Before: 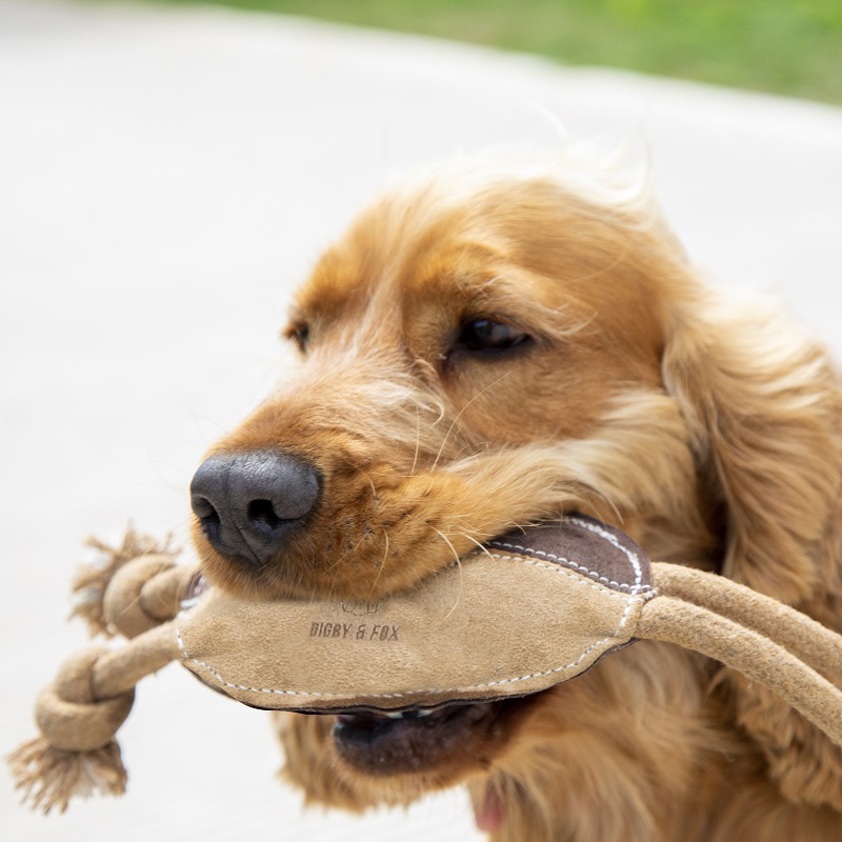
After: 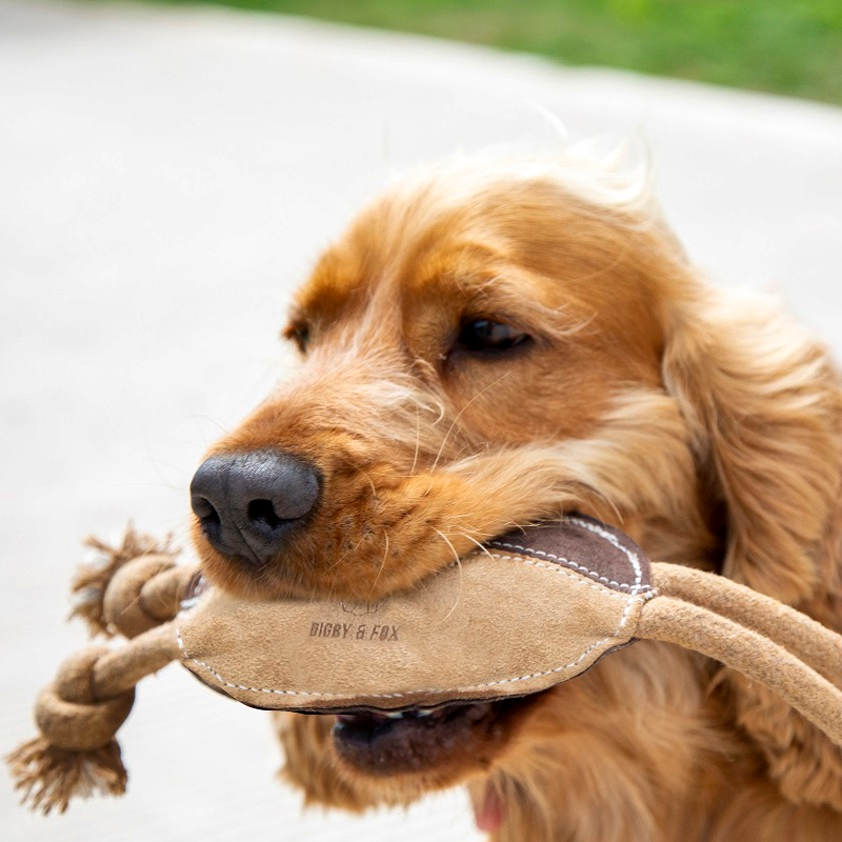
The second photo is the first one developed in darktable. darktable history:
shadows and highlights: shadows 11.15, white point adjustment 1.21, highlights color adjustment 45.5%, soften with gaussian
